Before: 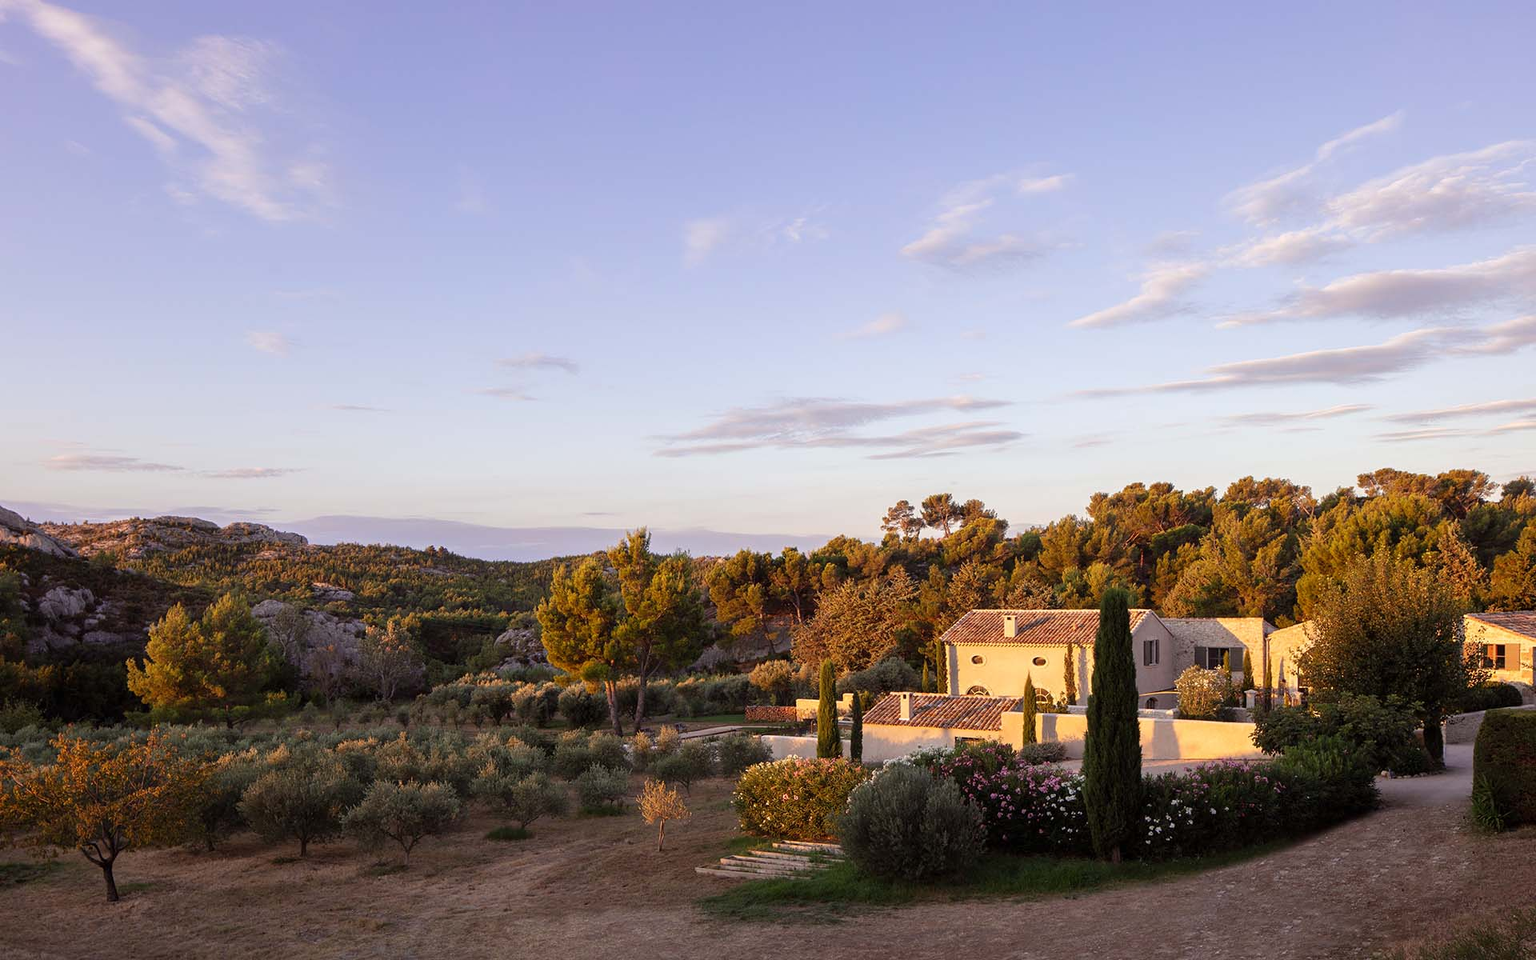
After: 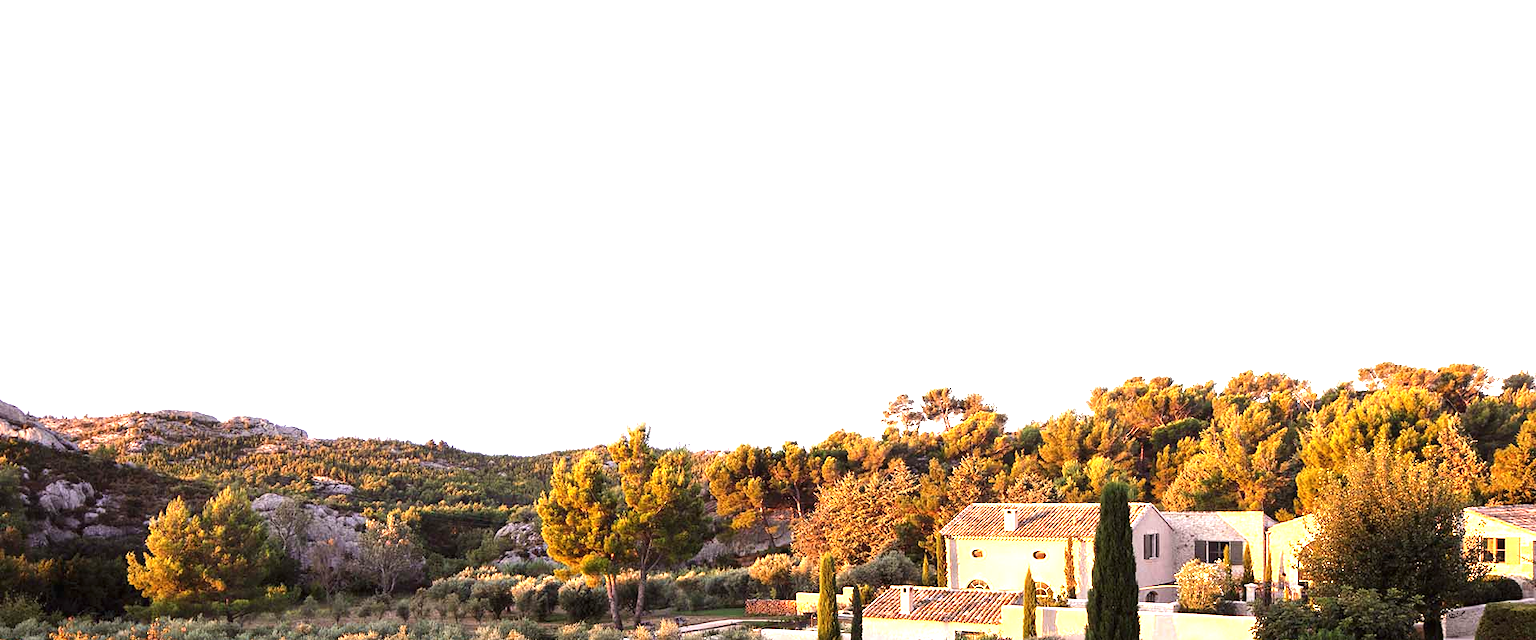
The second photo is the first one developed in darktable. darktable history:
exposure: black level correction 0, exposure 1.379 EV, compensate exposure bias true, compensate highlight preservation false
tone equalizer: -8 EV -0.417 EV, -7 EV -0.389 EV, -6 EV -0.333 EV, -5 EV -0.222 EV, -3 EV 0.222 EV, -2 EV 0.333 EV, -1 EV 0.389 EV, +0 EV 0.417 EV, edges refinement/feathering 500, mask exposure compensation -1.57 EV, preserve details no
crop: top 11.166%, bottom 22.168%
